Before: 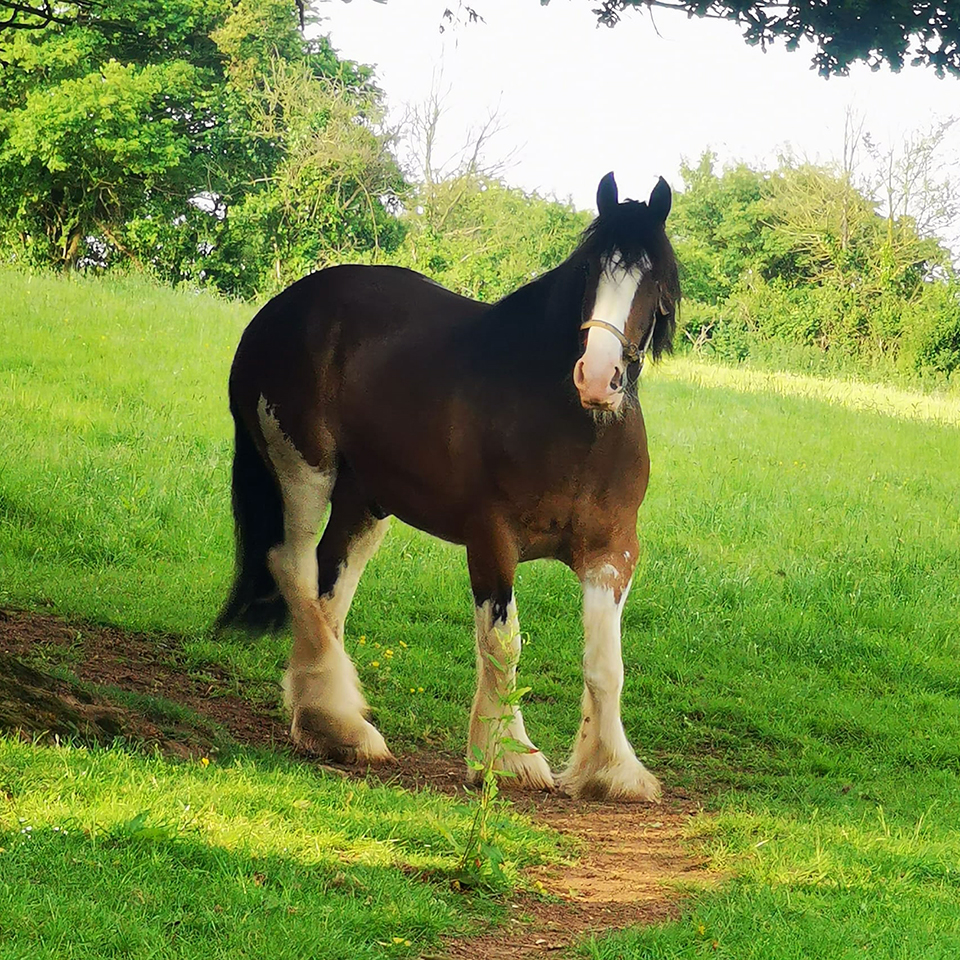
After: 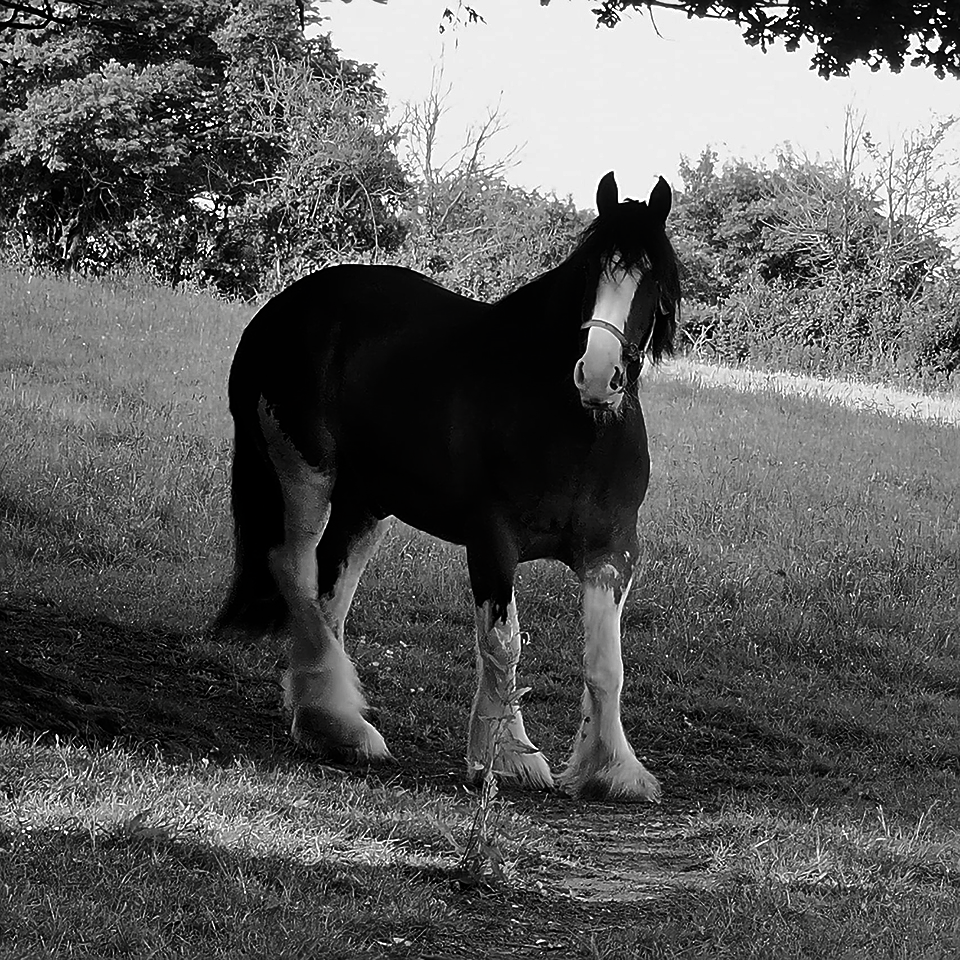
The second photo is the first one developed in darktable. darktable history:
contrast brightness saturation: contrast -0.032, brightness -0.601, saturation -0.991
sharpen: on, module defaults
